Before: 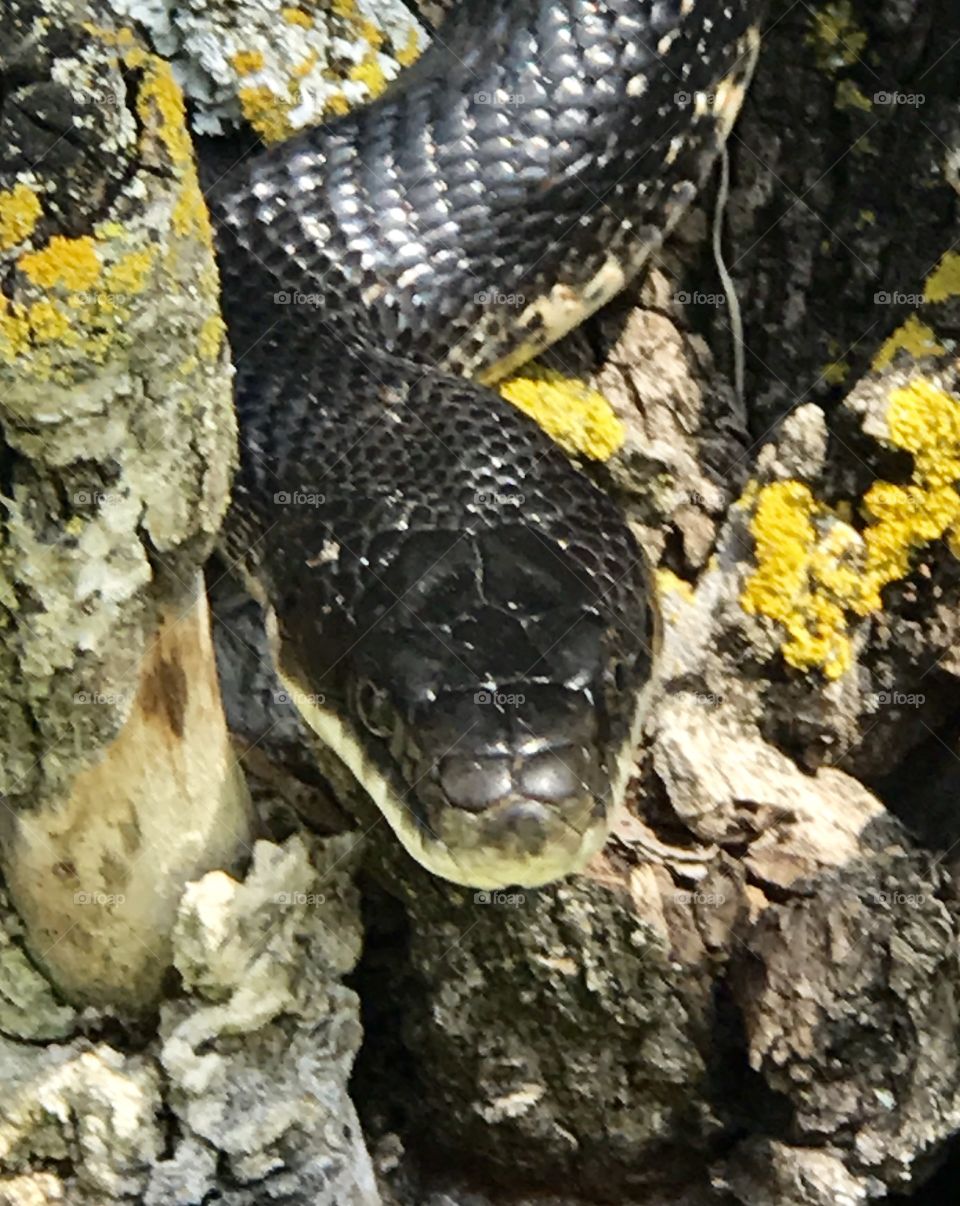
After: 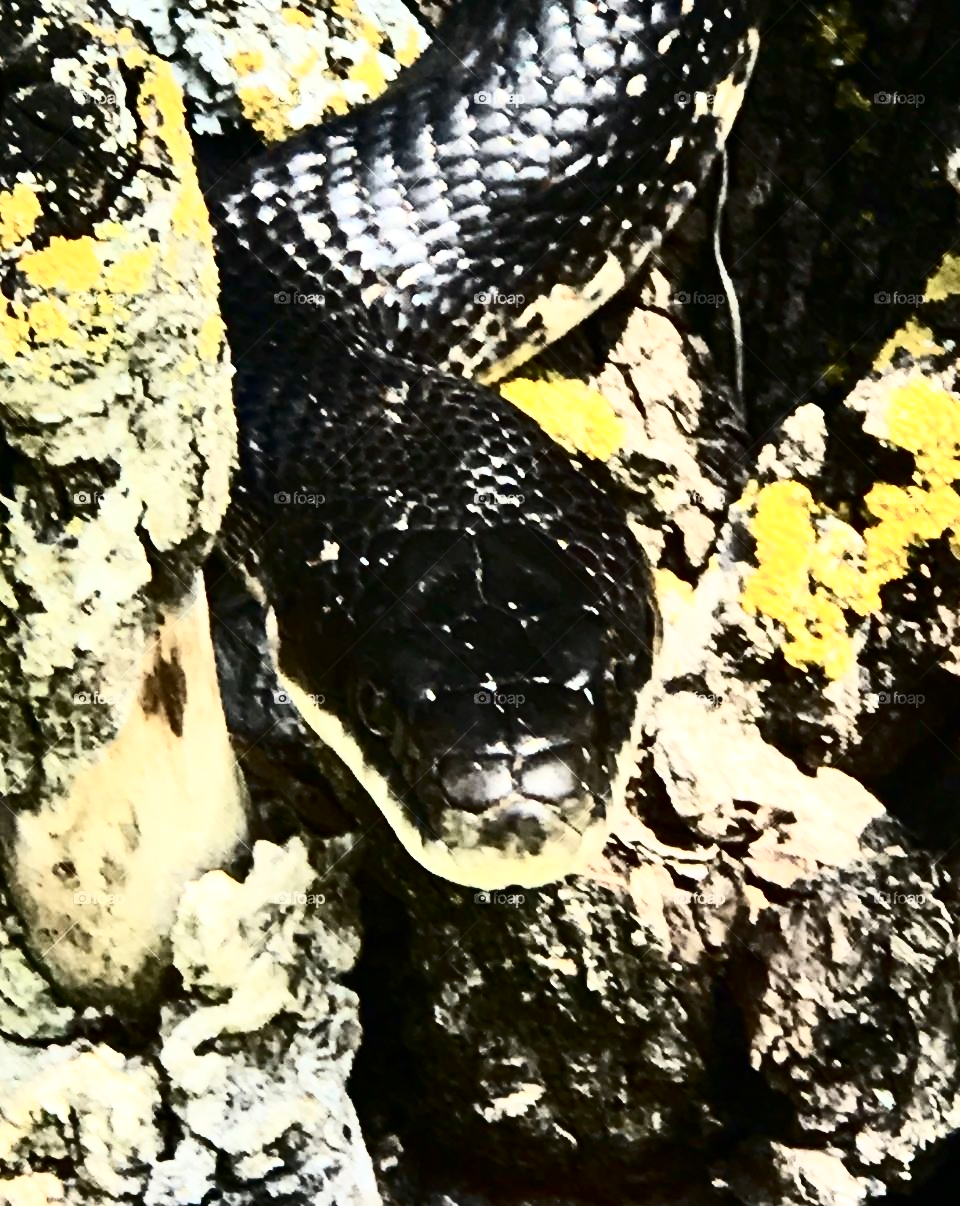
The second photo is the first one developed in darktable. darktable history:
contrast brightness saturation: contrast 0.945, brightness 0.192
